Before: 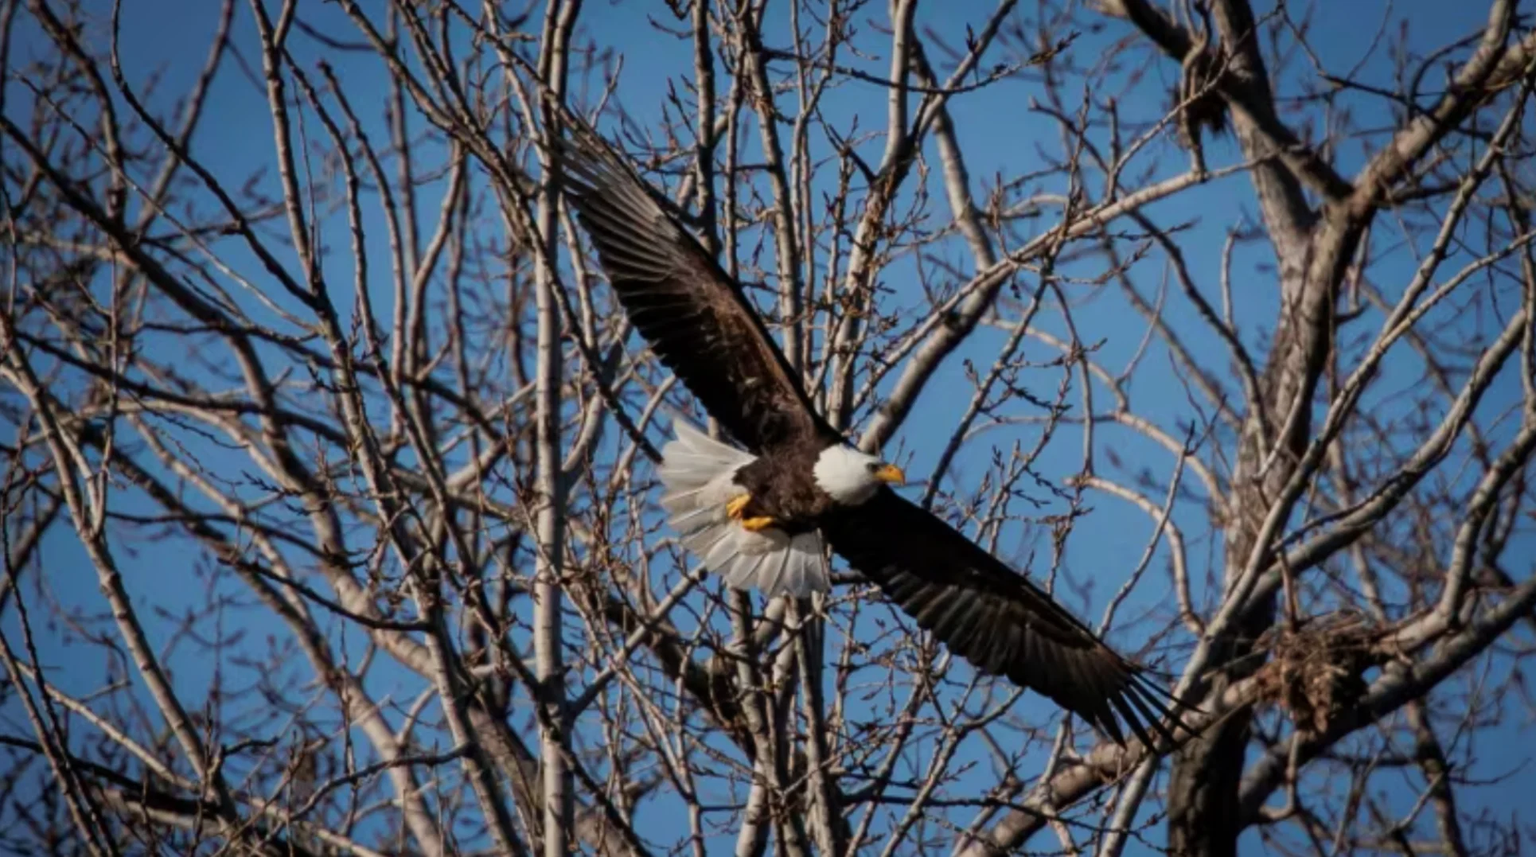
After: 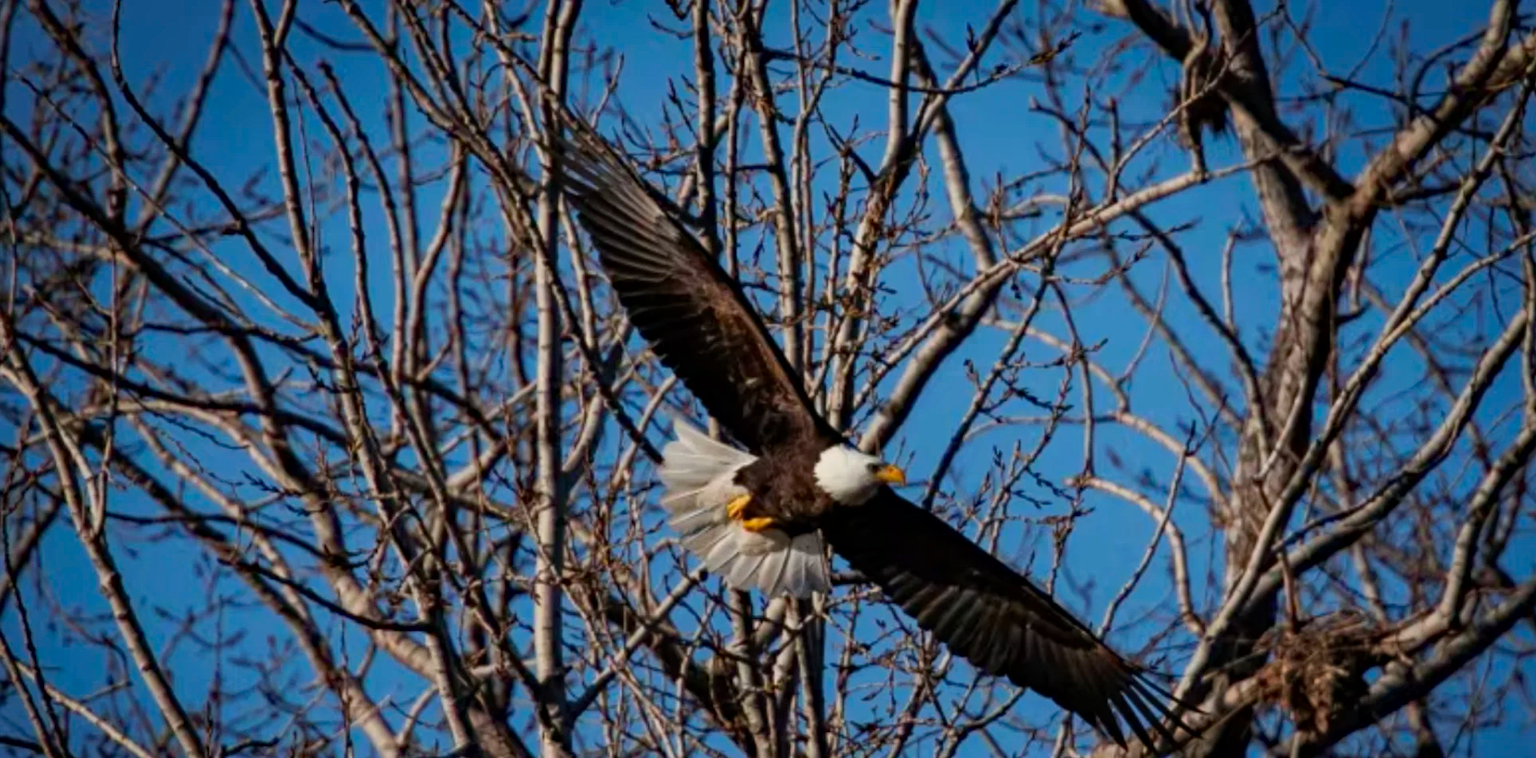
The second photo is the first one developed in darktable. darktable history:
crop and rotate: top 0%, bottom 11.49%
contrast brightness saturation: contrast 0.08, saturation 0.2
haze removal: compatibility mode true, adaptive false
